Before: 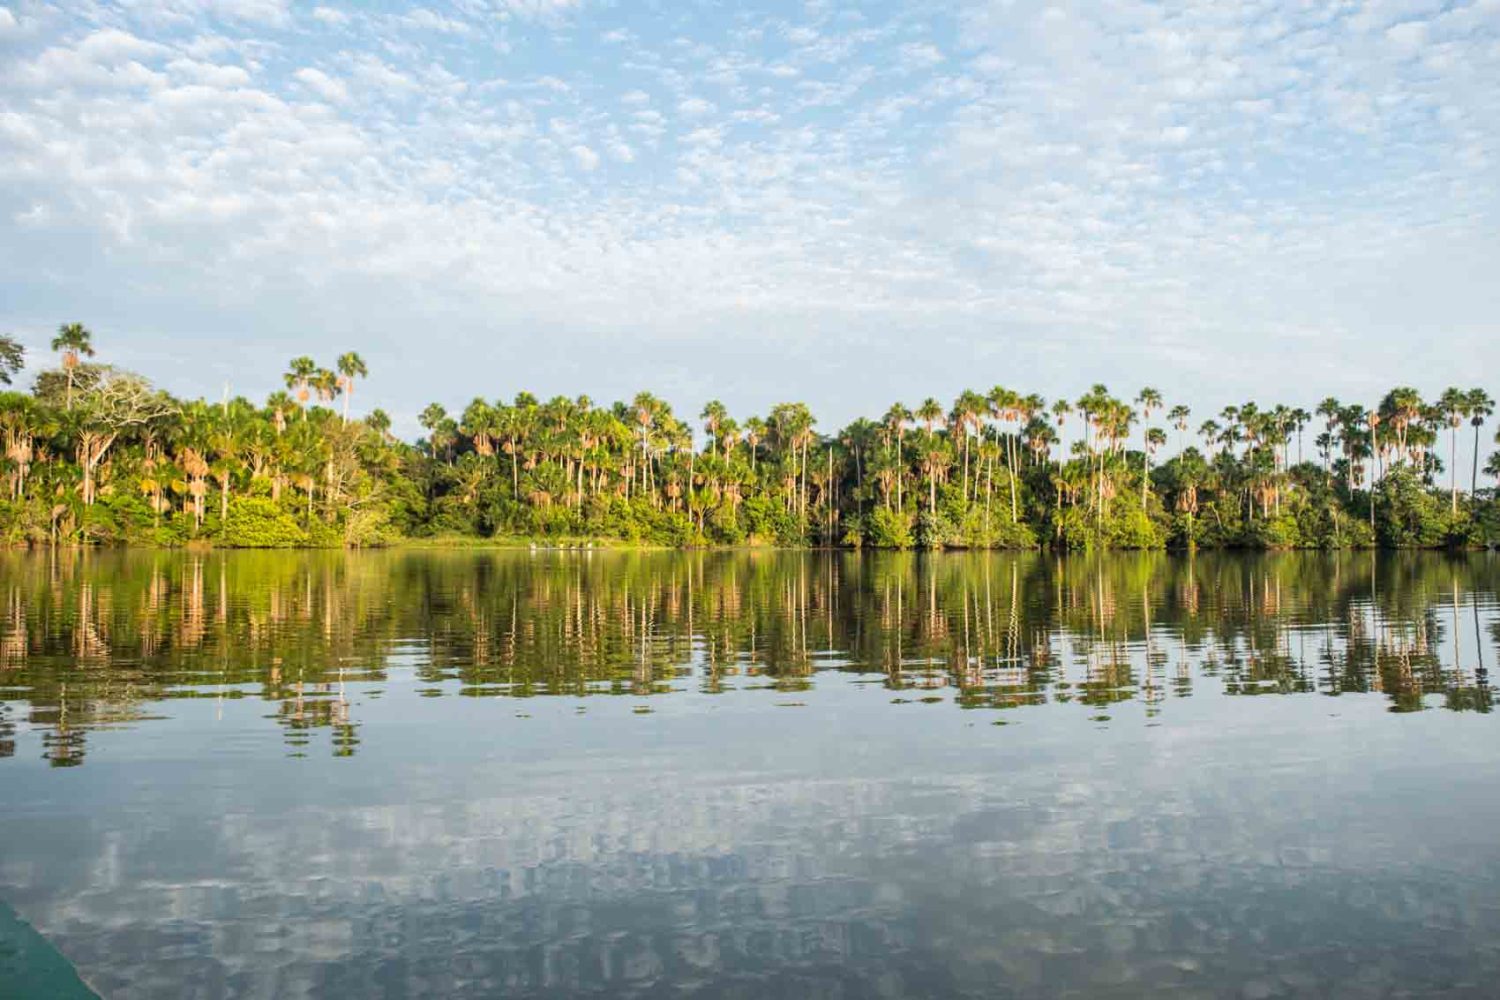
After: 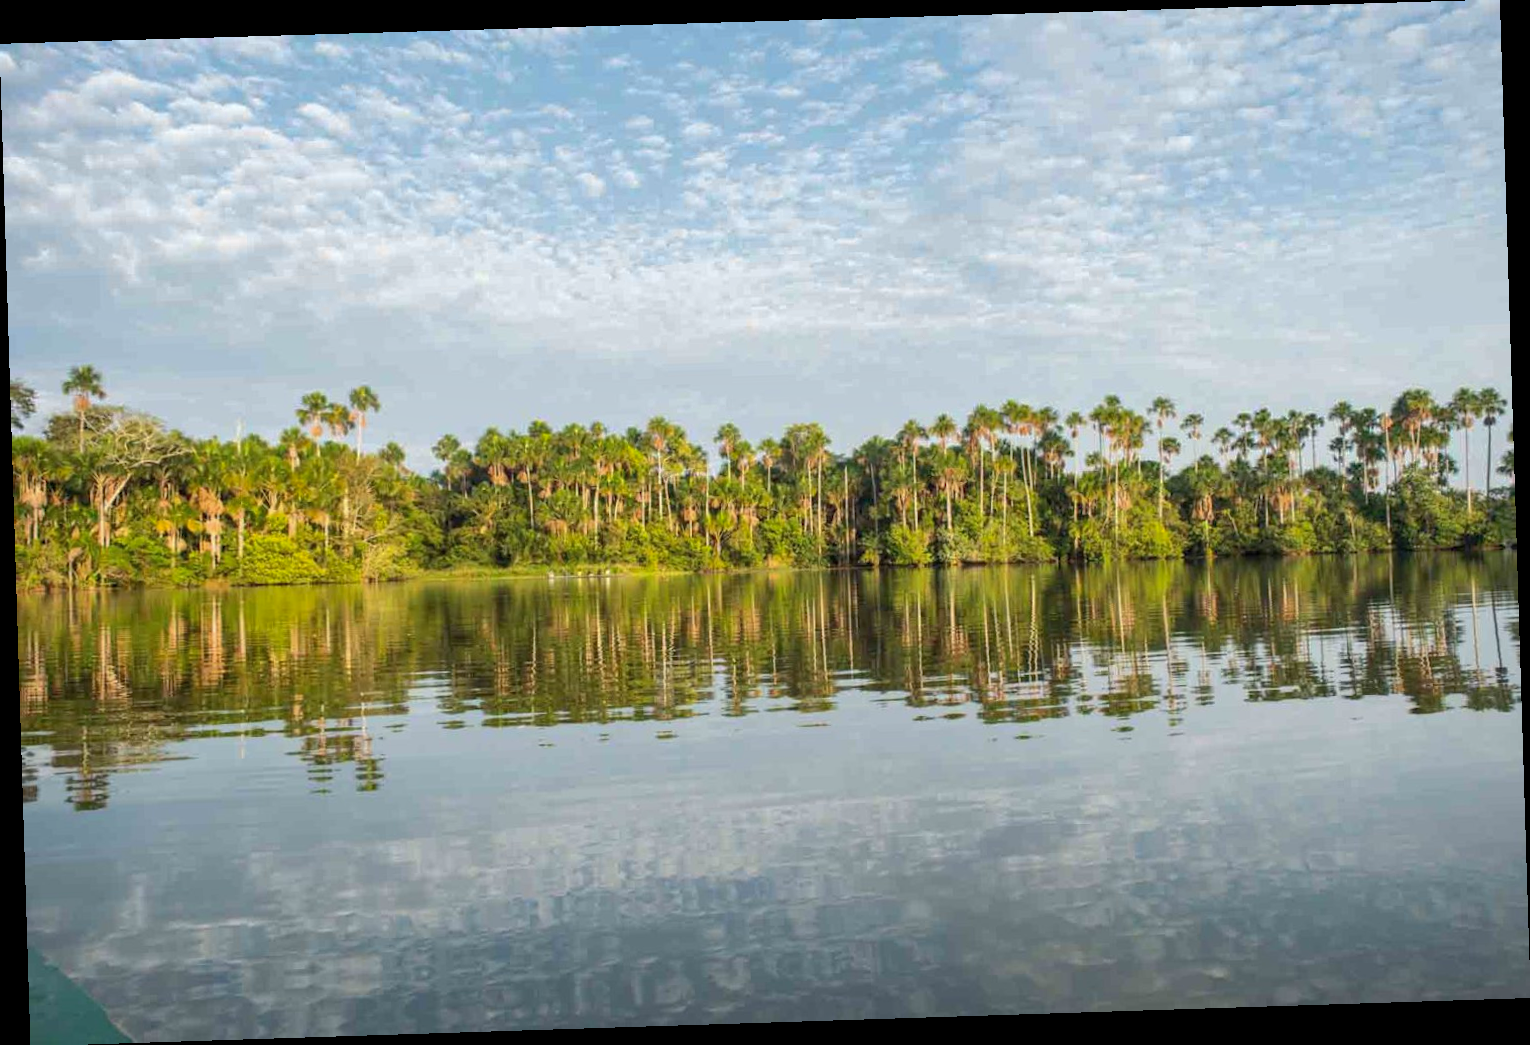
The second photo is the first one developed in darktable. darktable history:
rotate and perspective: rotation -1.77°, lens shift (horizontal) 0.004, automatic cropping off
shadows and highlights: on, module defaults
